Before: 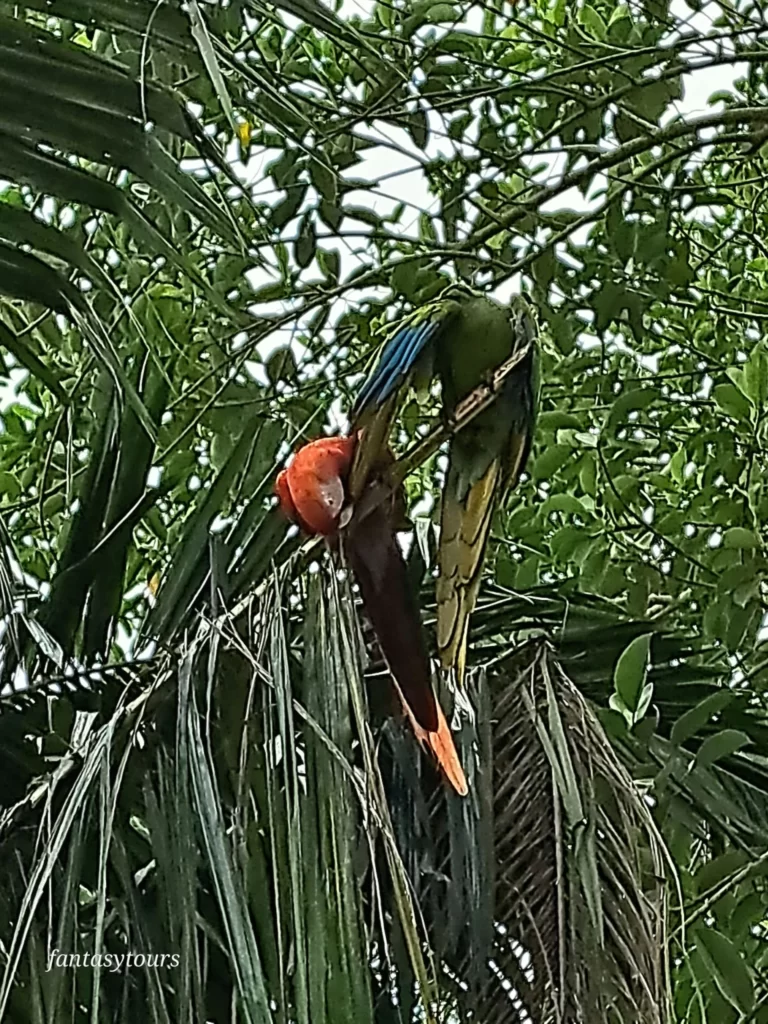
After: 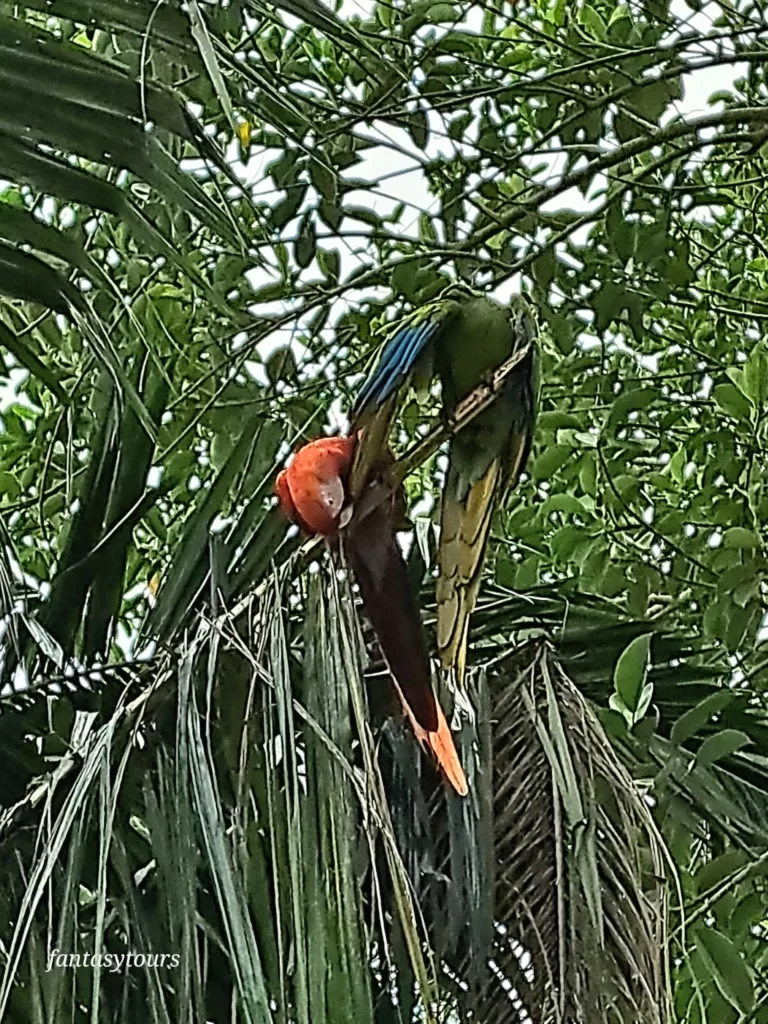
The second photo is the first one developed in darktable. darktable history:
tone equalizer: on, module defaults
shadows and highlights: white point adjustment 0.05, highlights color adjustment 55.9%, soften with gaussian
